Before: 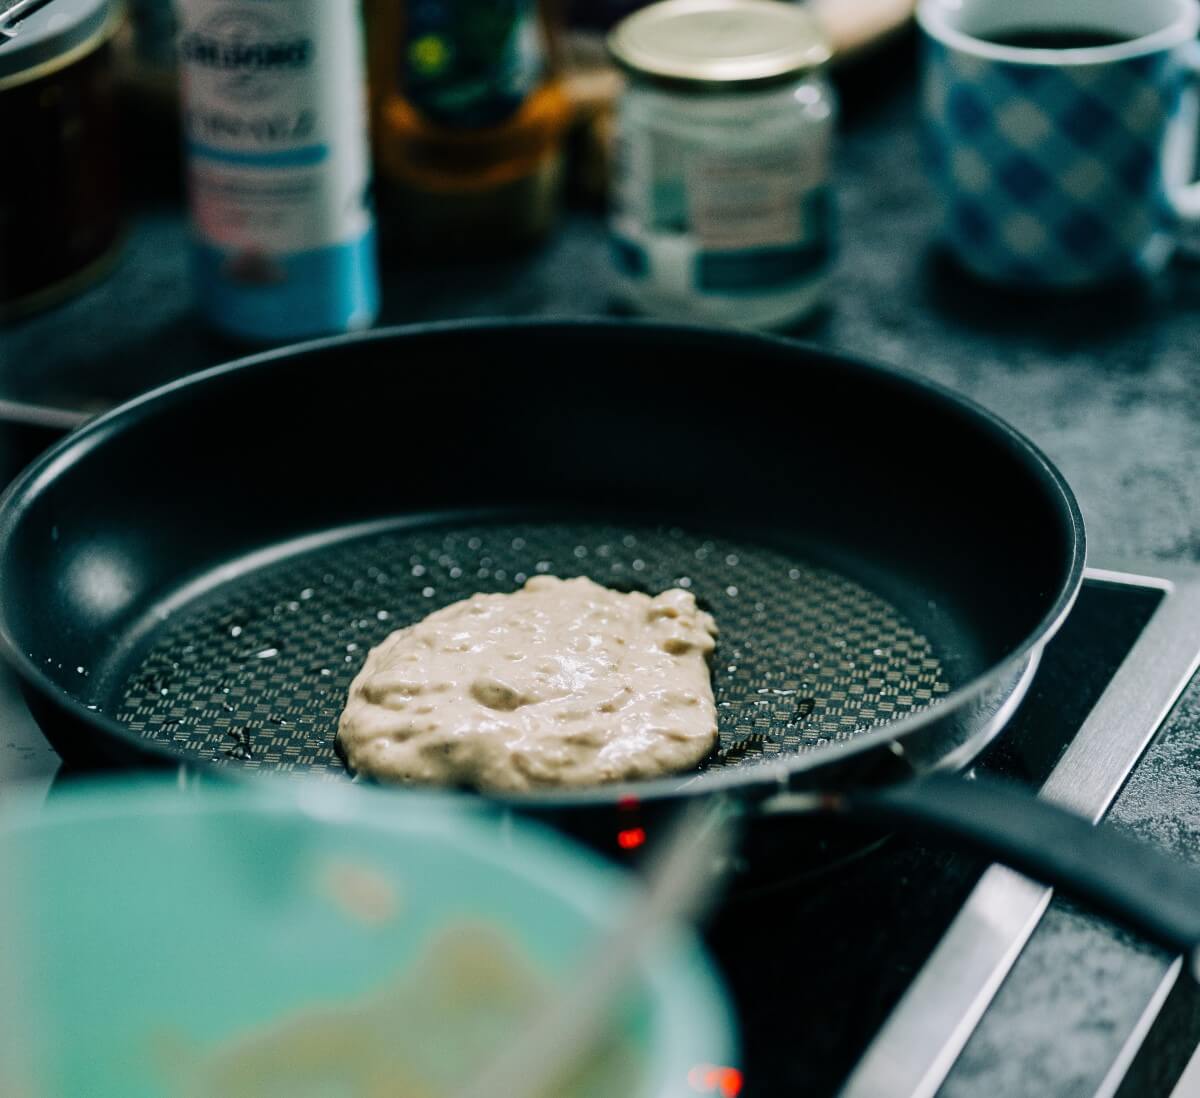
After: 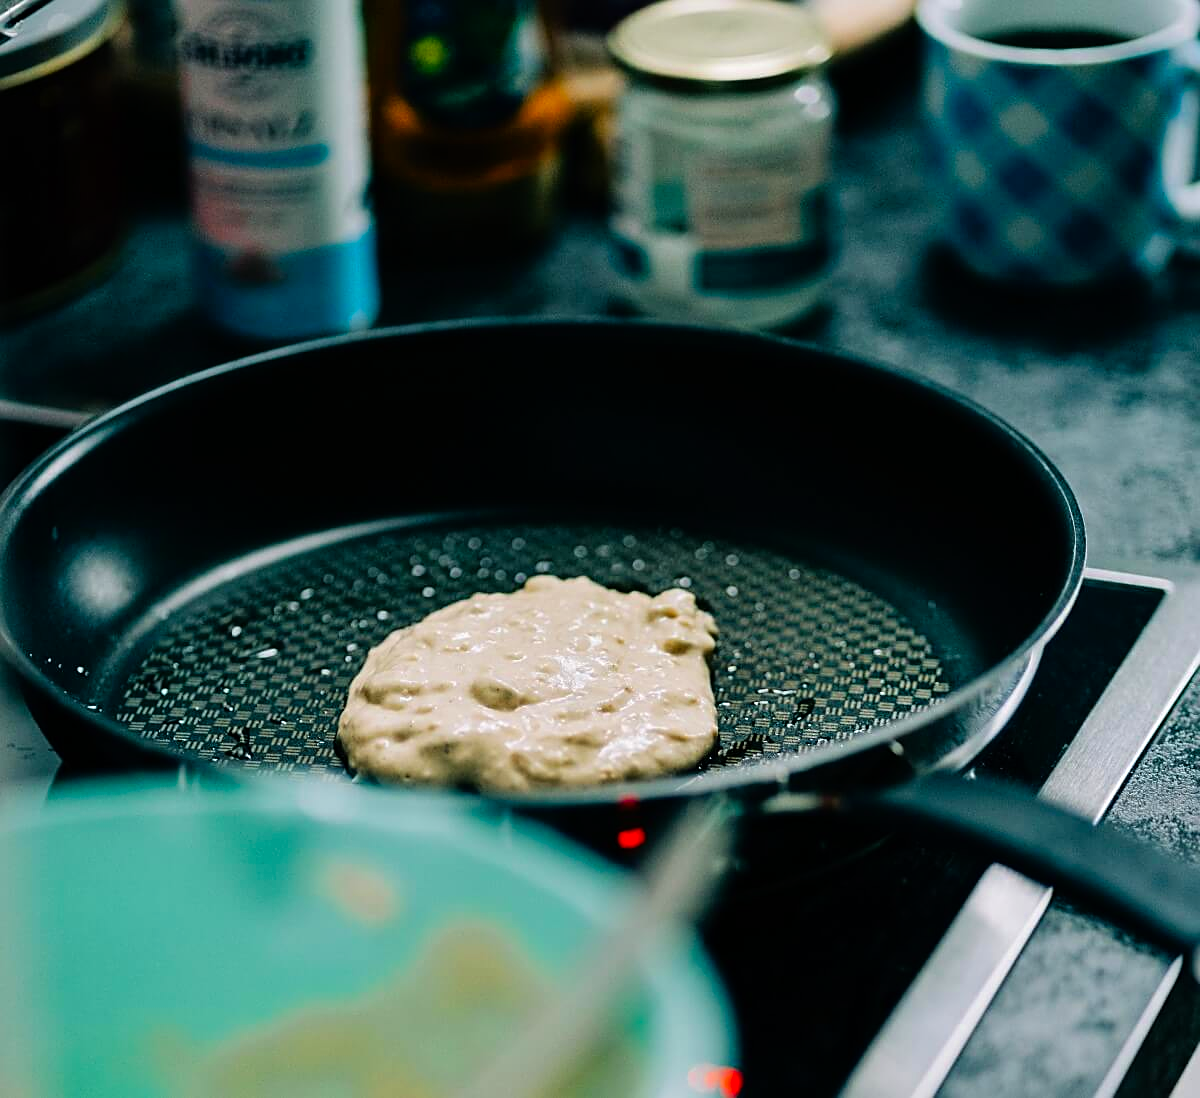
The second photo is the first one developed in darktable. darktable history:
sharpen: on, module defaults
rgb curve: curves: ch0 [(0, 0) (0.136, 0.078) (0.262, 0.245) (0.414, 0.42) (1, 1)], compensate middle gray true, preserve colors basic power
color zones: curves: ch0 [(0, 0.613) (0.01, 0.613) (0.245, 0.448) (0.498, 0.529) (0.642, 0.665) (0.879, 0.777) (0.99, 0.613)]; ch1 [(0, 0) (0.143, 0) (0.286, 0) (0.429, 0) (0.571, 0) (0.714, 0) (0.857, 0)], mix -131.09%
tone equalizer: on, module defaults
